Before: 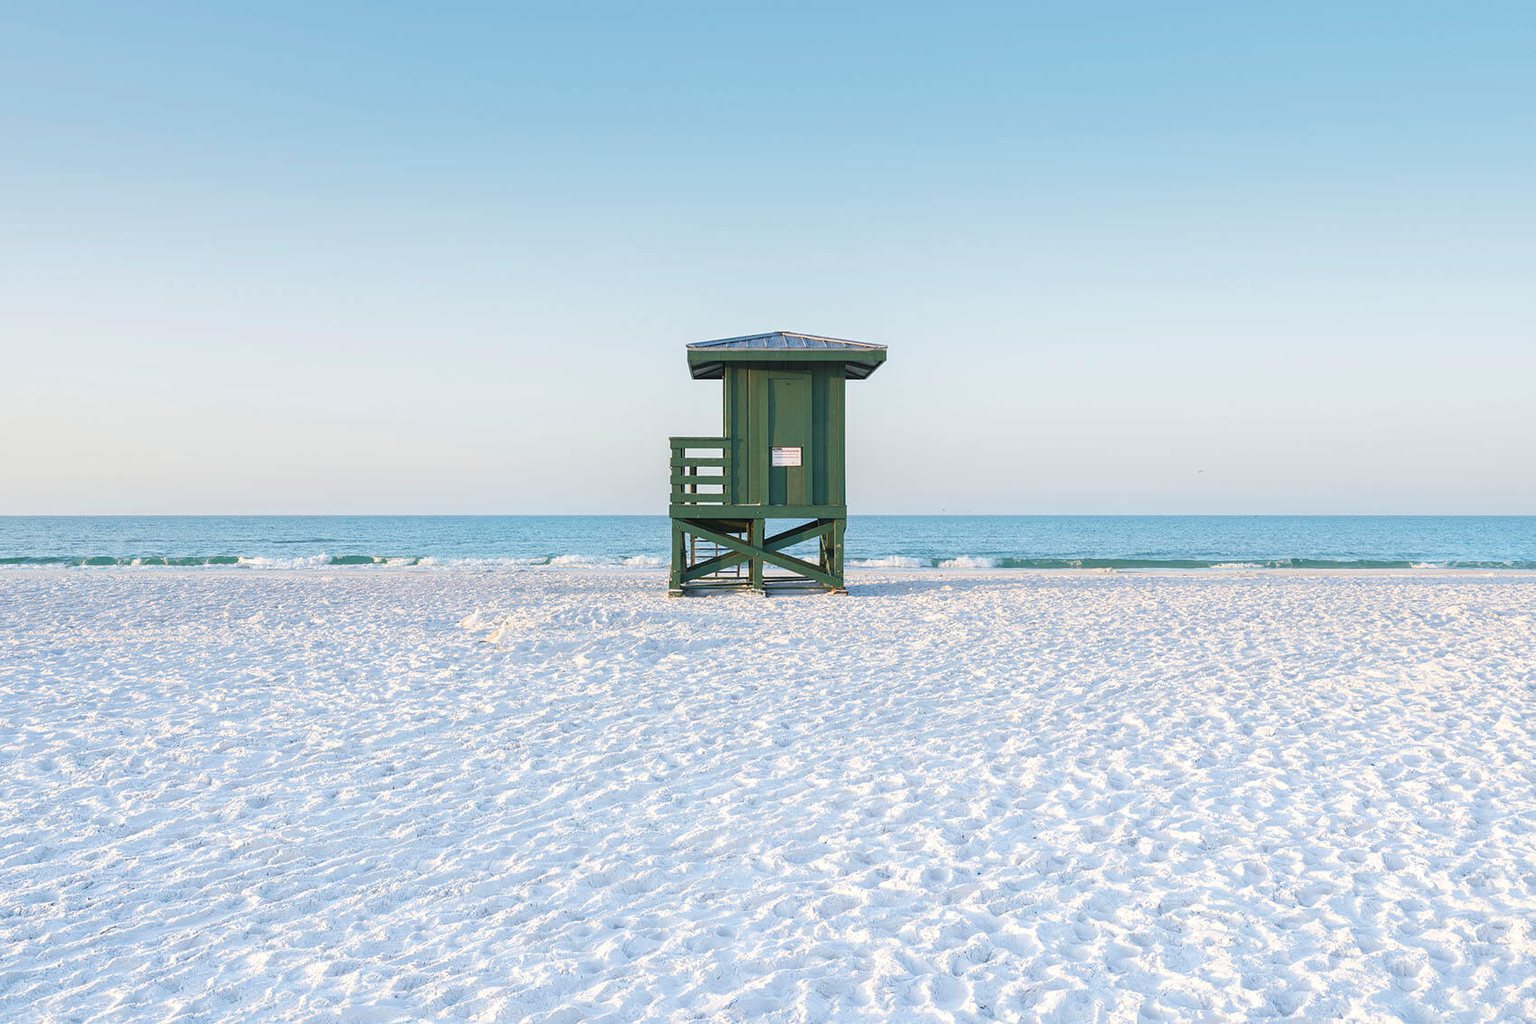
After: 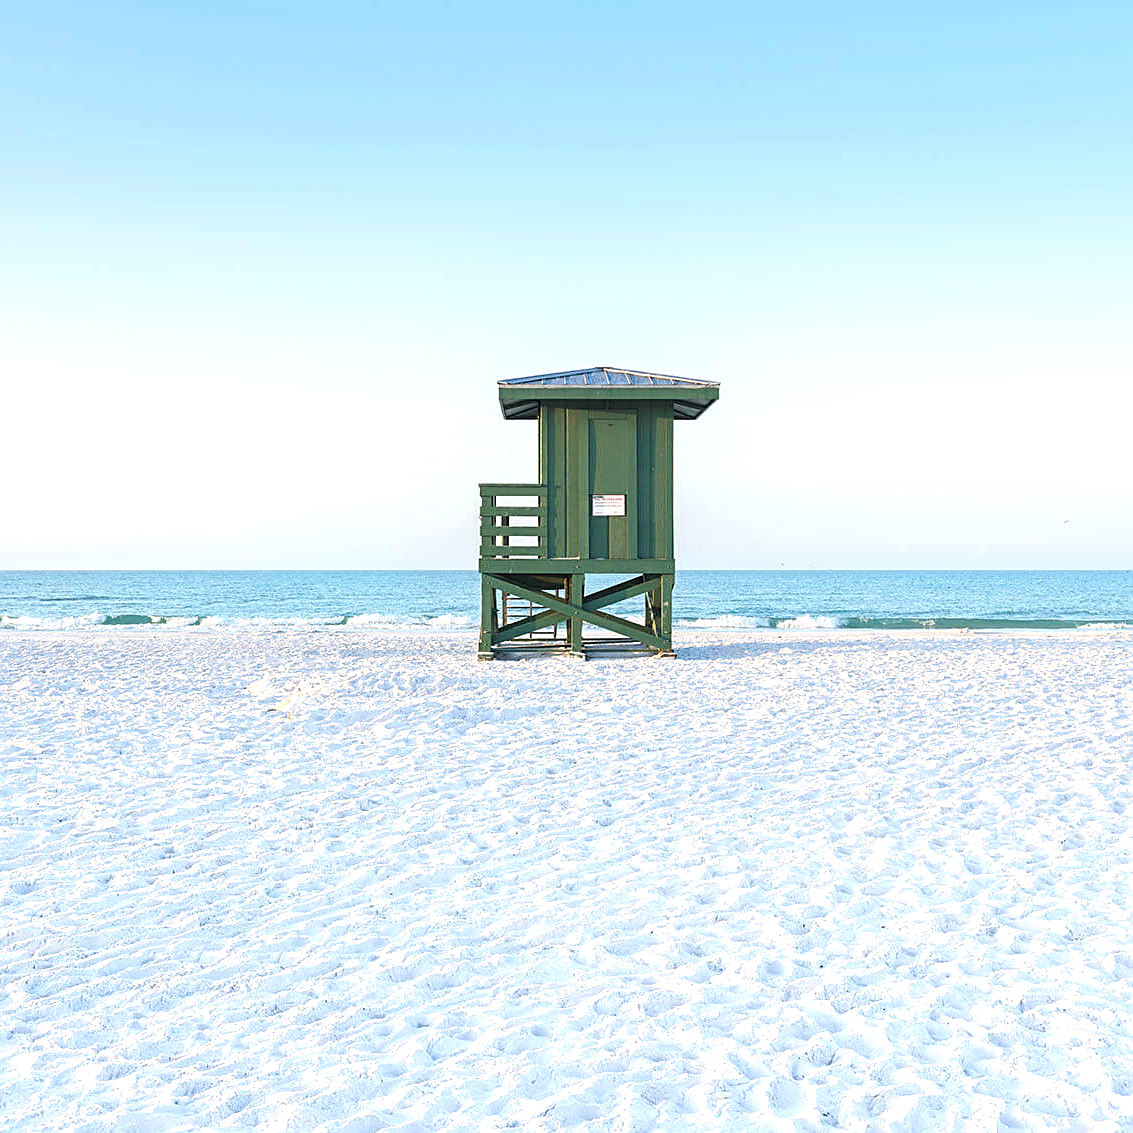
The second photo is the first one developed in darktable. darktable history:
sharpen: on, module defaults
rotate and perspective: crop left 0, crop top 0
crop: left 15.419%, right 17.914%
exposure: black level correction 0.001, exposure 0.5 EV, compensate exposure bias true, compensate highlight preservation false
